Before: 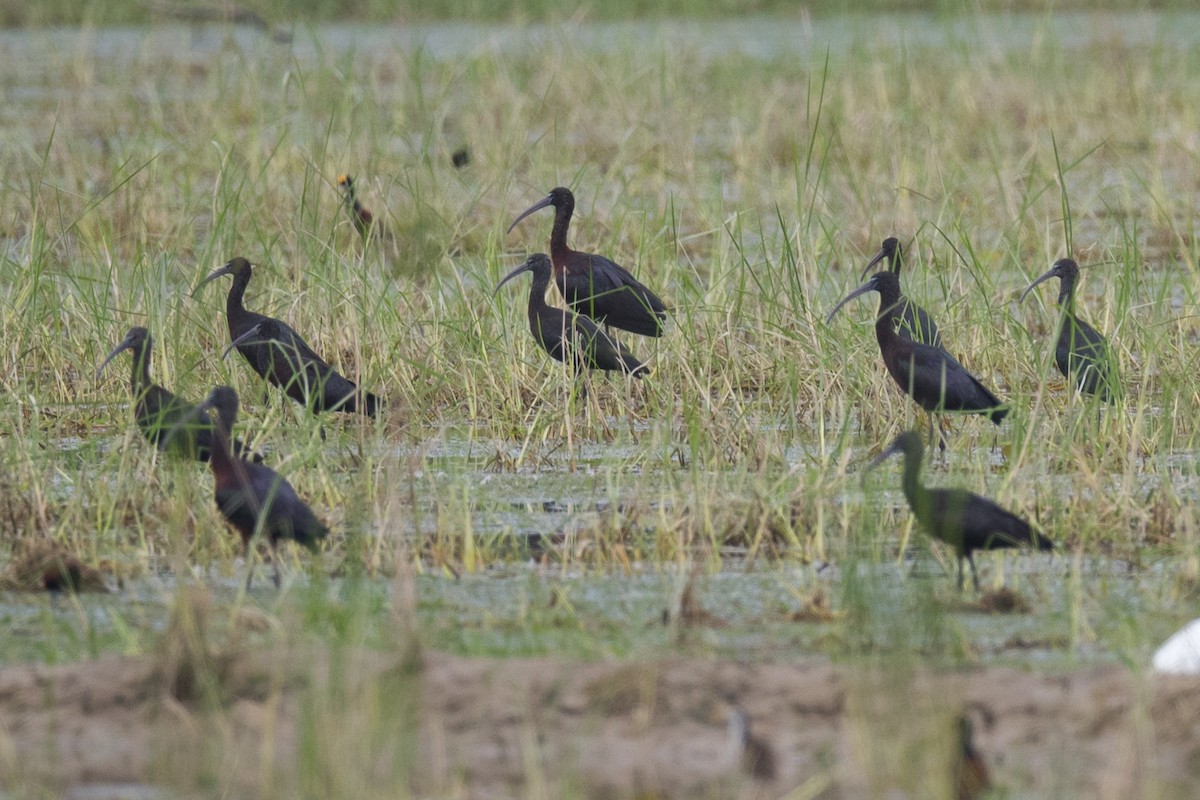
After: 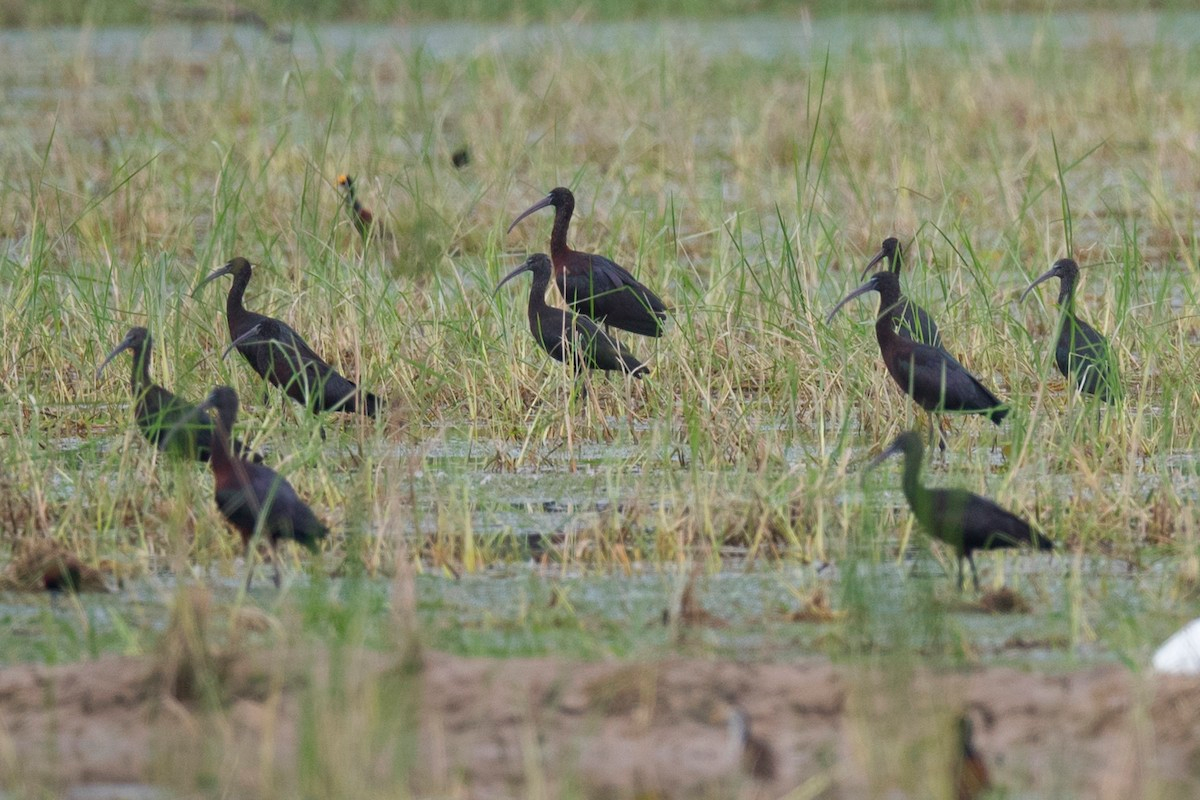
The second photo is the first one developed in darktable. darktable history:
sharpen: radius 5.342, amount 0.31, threshold 26.206
